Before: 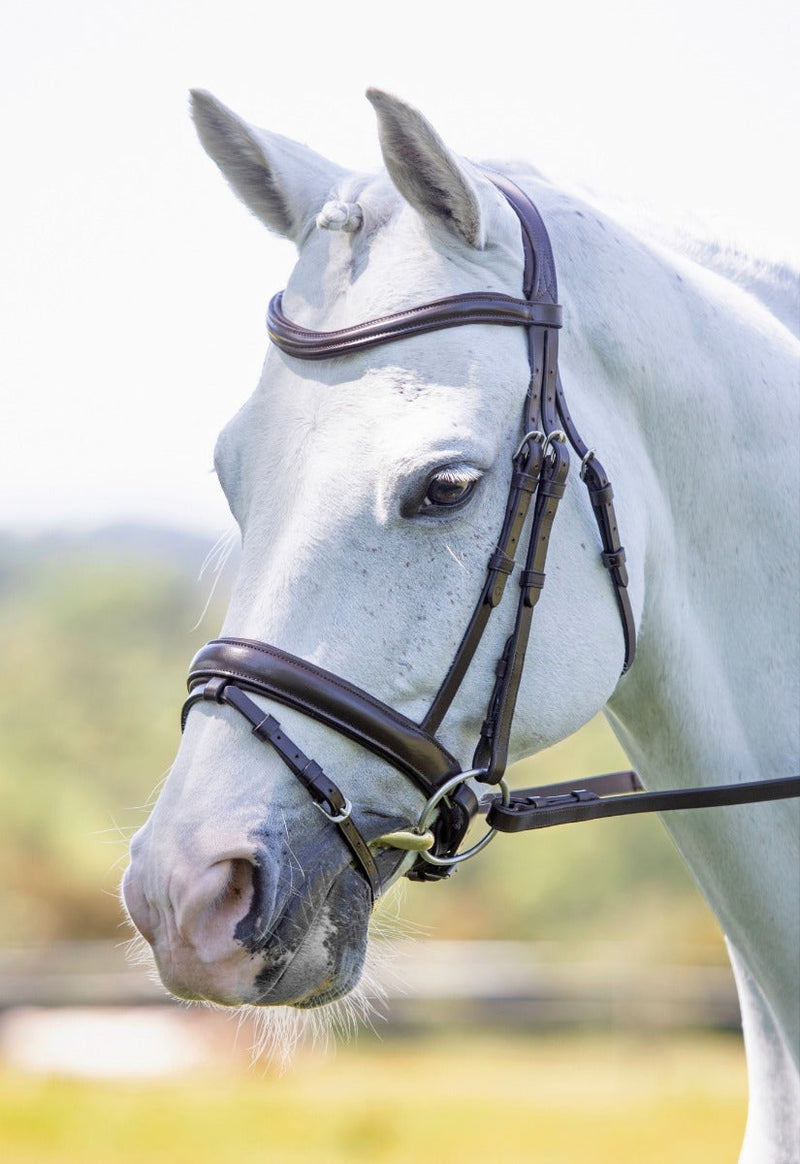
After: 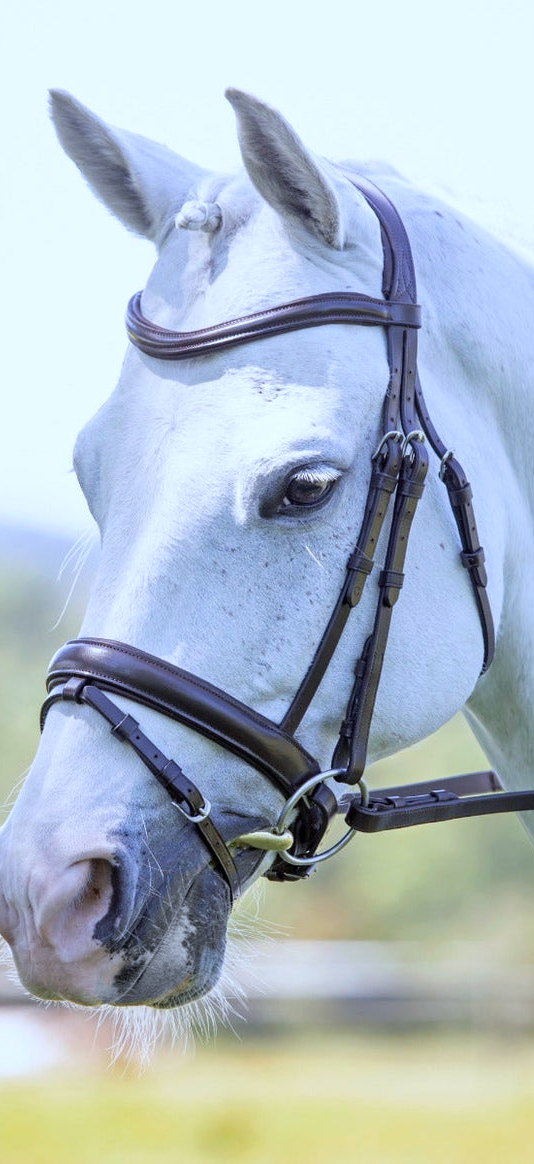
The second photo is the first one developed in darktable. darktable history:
white balance: red 0.926, green 1.003, blue 1.133
crop and rotate: left 17.732%, right 15.423%
